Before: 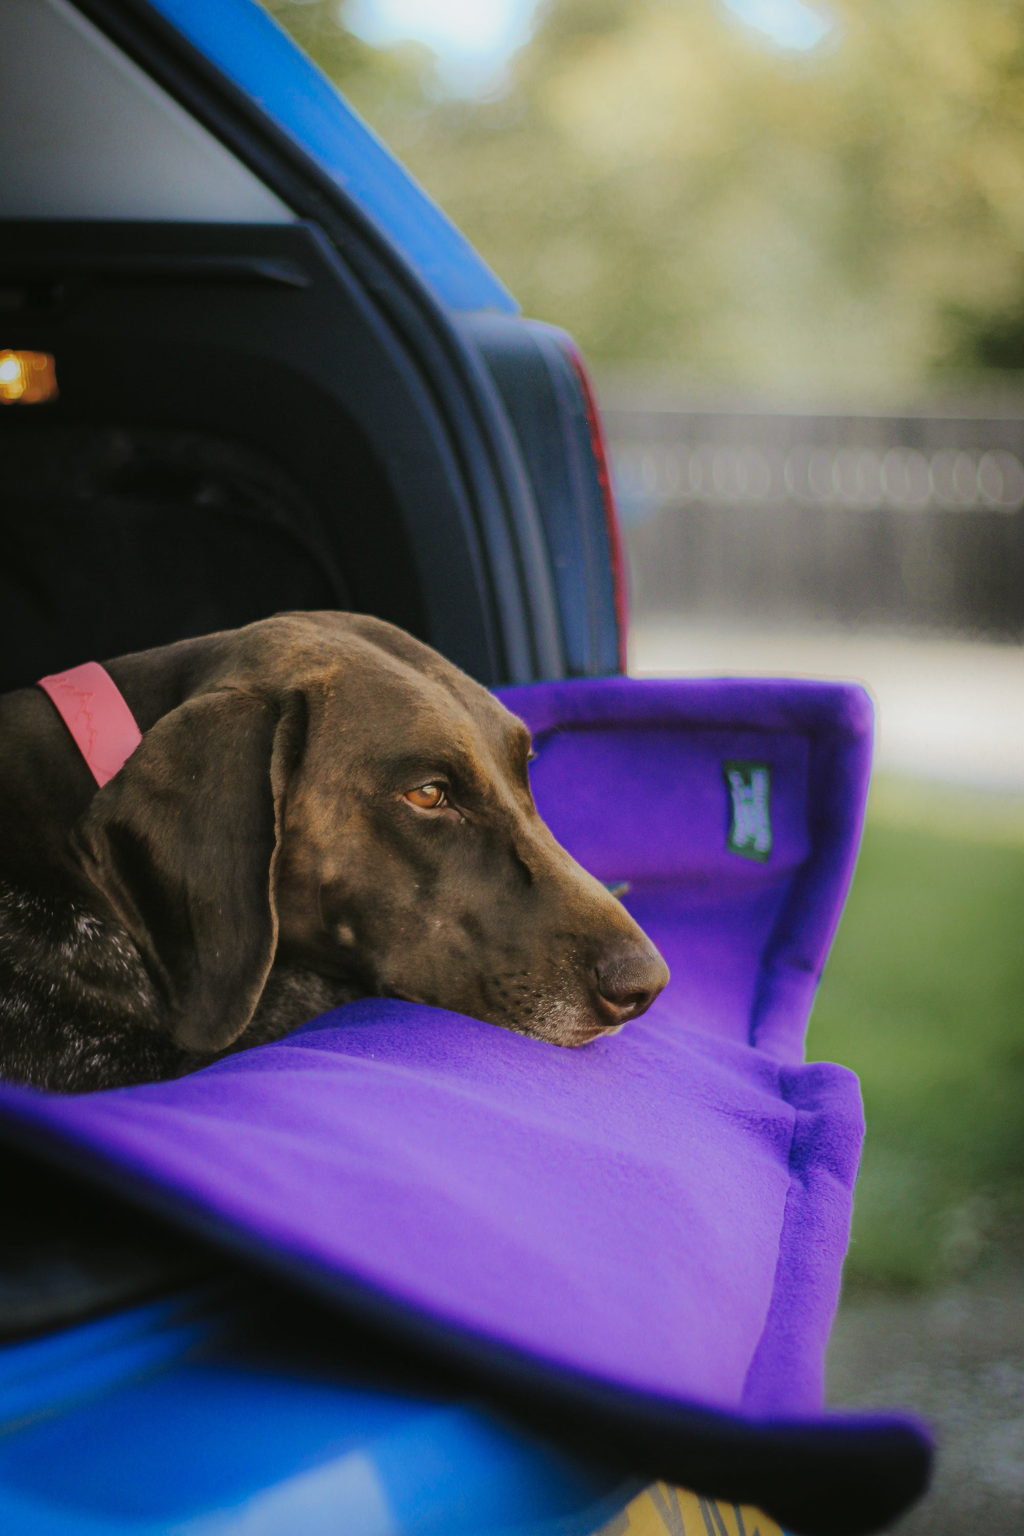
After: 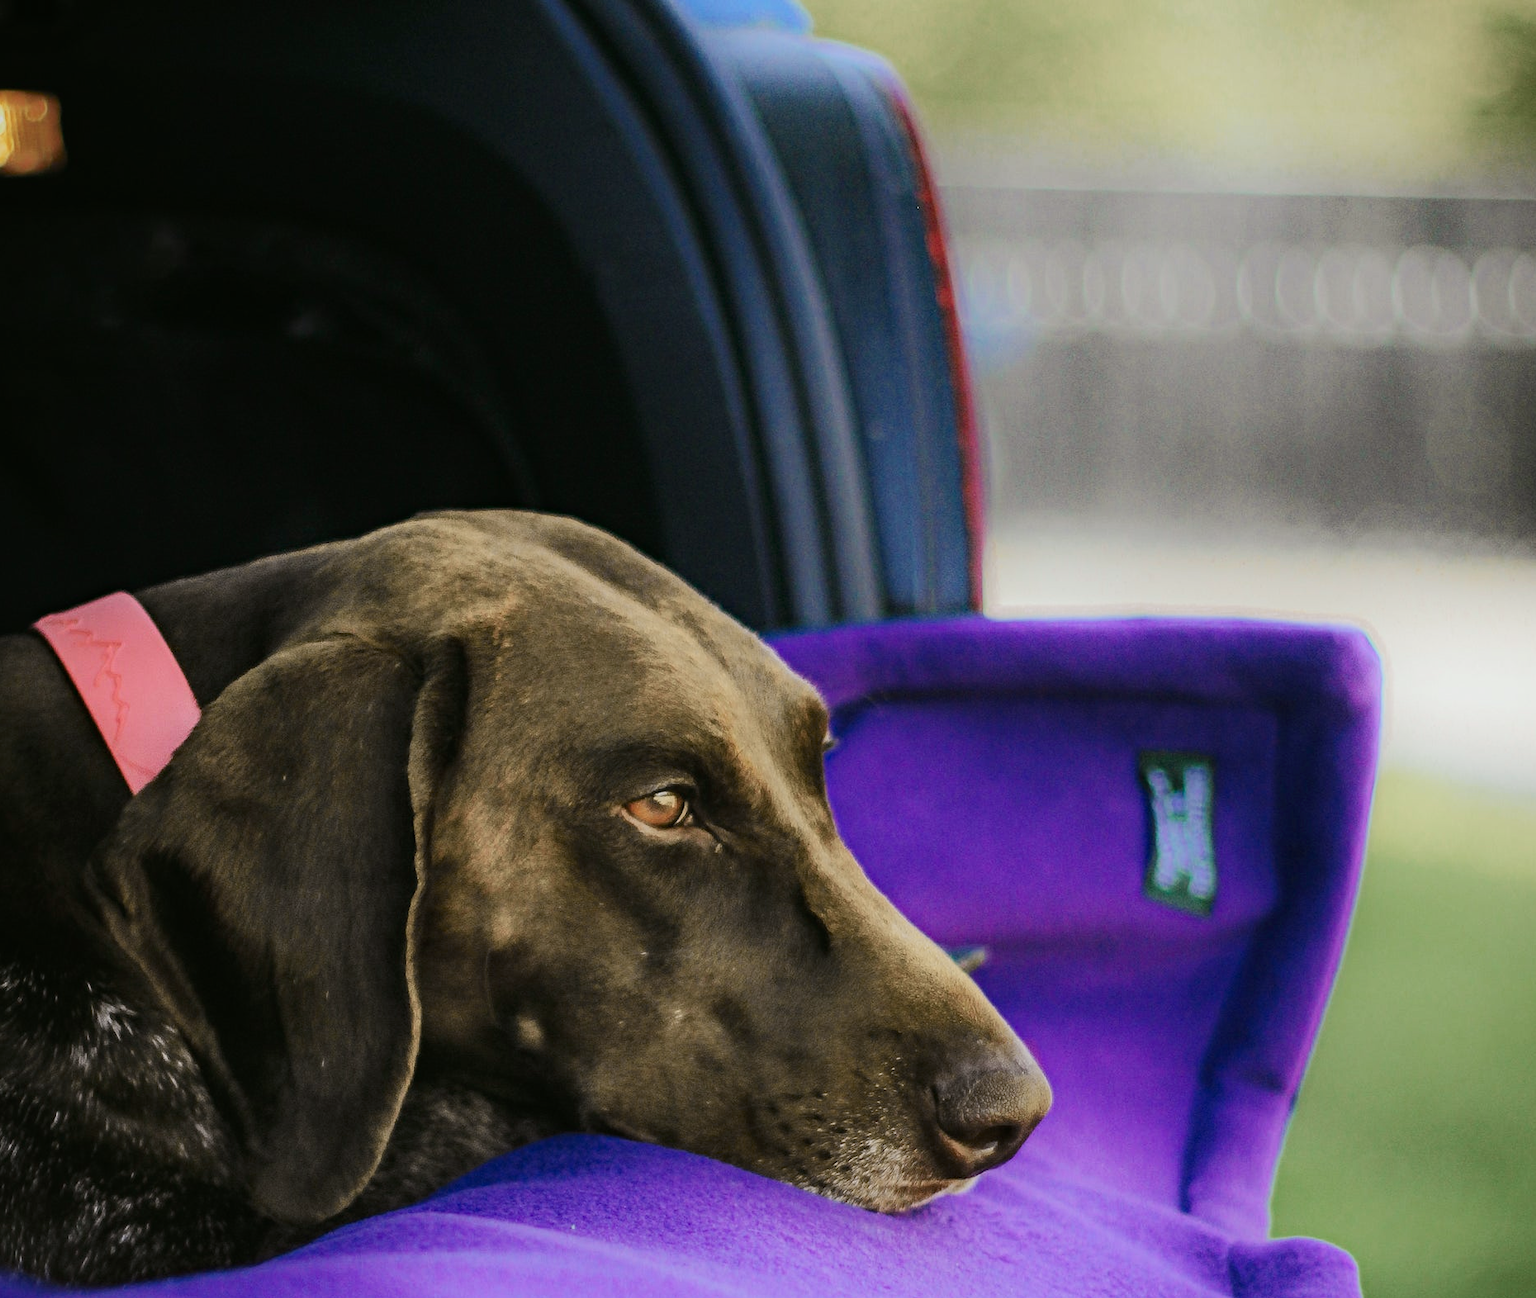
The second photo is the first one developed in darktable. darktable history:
haze removal: compatibility mode true, adaptive false
crop: left 1.744%, top 19.225%, right 5.069%, bottom 28.357%
tone curve: curves: ch0 [(0, 0) (0.078, 0.052) (0.236, 0.22) (0.427, 0.472) (0.508, 0.586) (0.654, 0.742) (0.793, 0.851) (0.994, 0.974)]; ch1 [(0, 0) (0.161, 0.092) (0.35, 0.33) (0.392, 0.392) (0.456, 0.456) (0.505, 0.502) (0.537, 0.518) (0.553, 0.534) (0.602, 0.579) (0.718, 0.718) (1, 1)]; ch2 [(0, 0) (0.346, 0.362) (0.411, 0.412) (0.502, 0.502) (0.531, 0.521) (0.586, 0.59) (0.621, 0.604) (1, 1)], color space Lab, independent channels, preserve colors none
